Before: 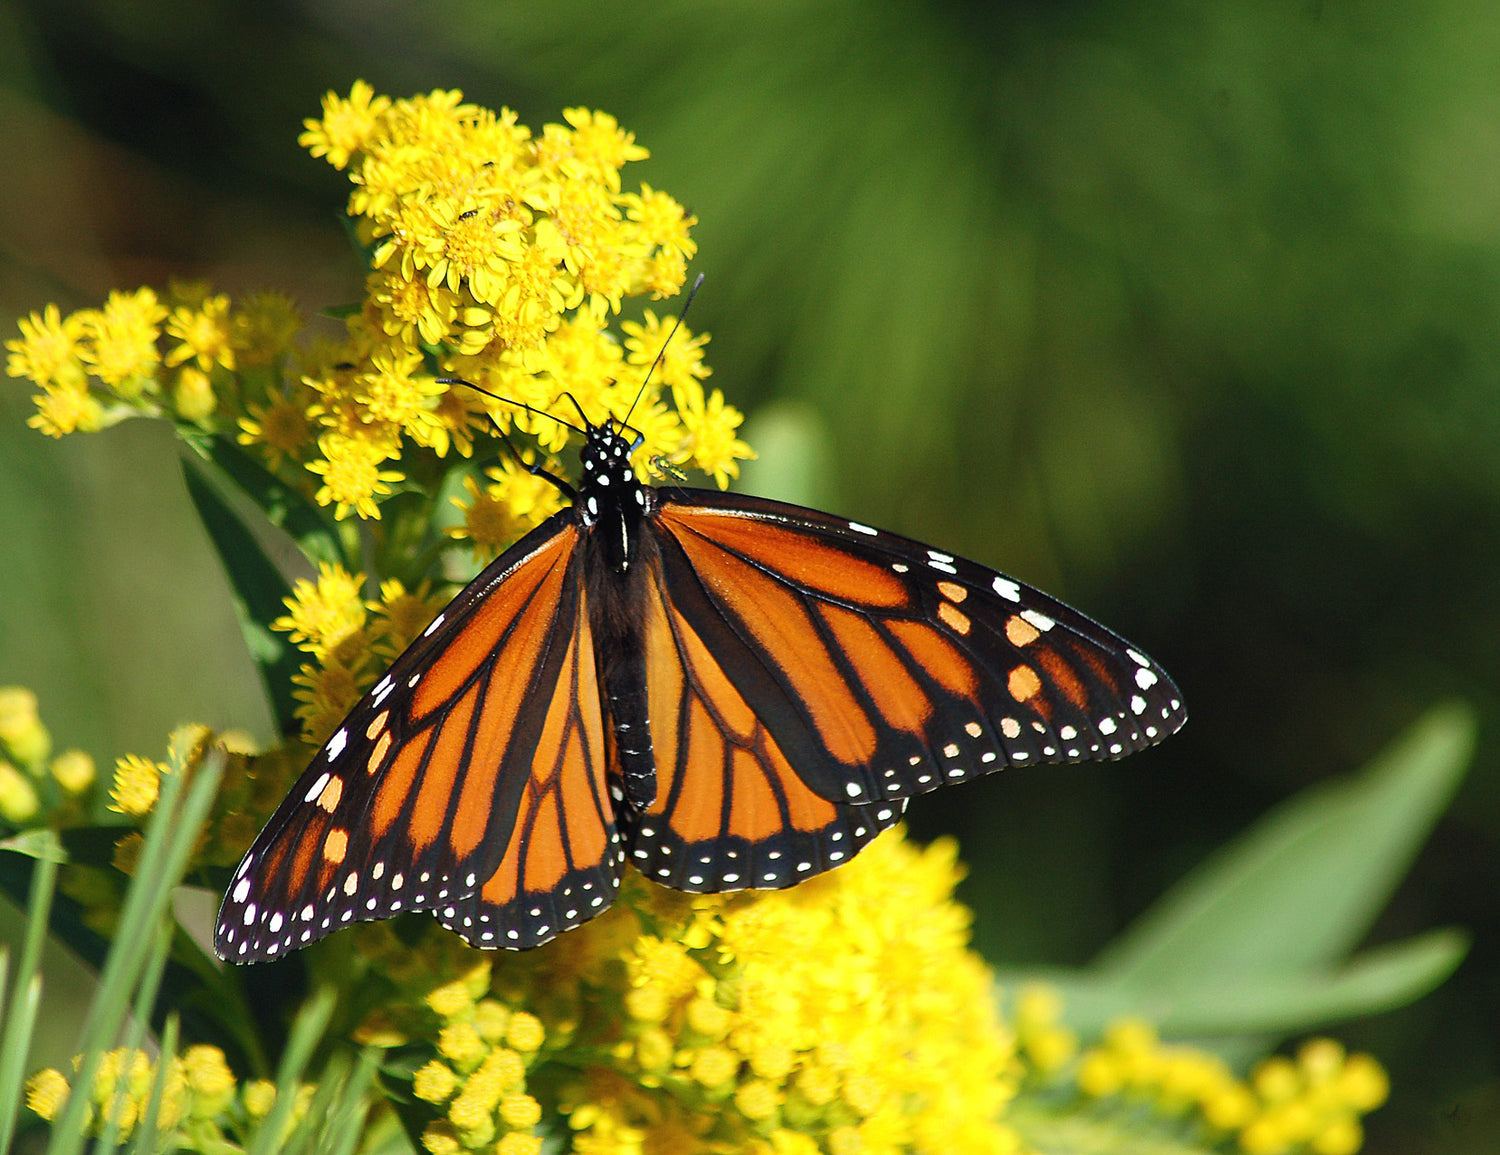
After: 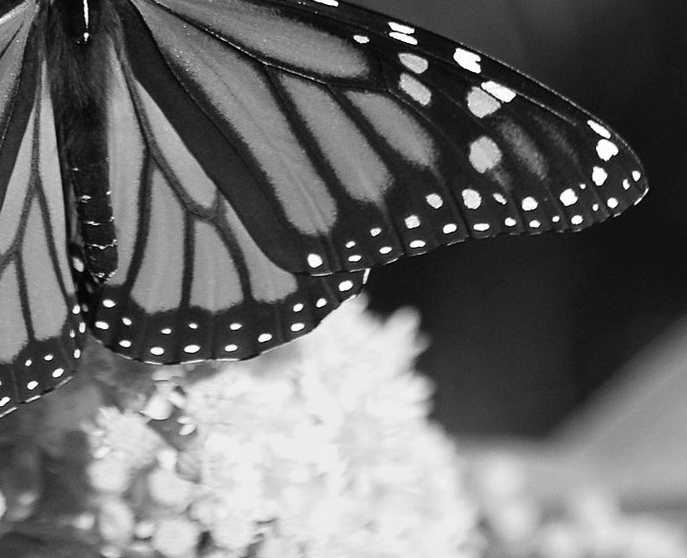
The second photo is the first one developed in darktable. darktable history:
monochrome: on, module defaults
crop: left 35.976%, top 45.819%, right 18.162%, bottom 5.807%
